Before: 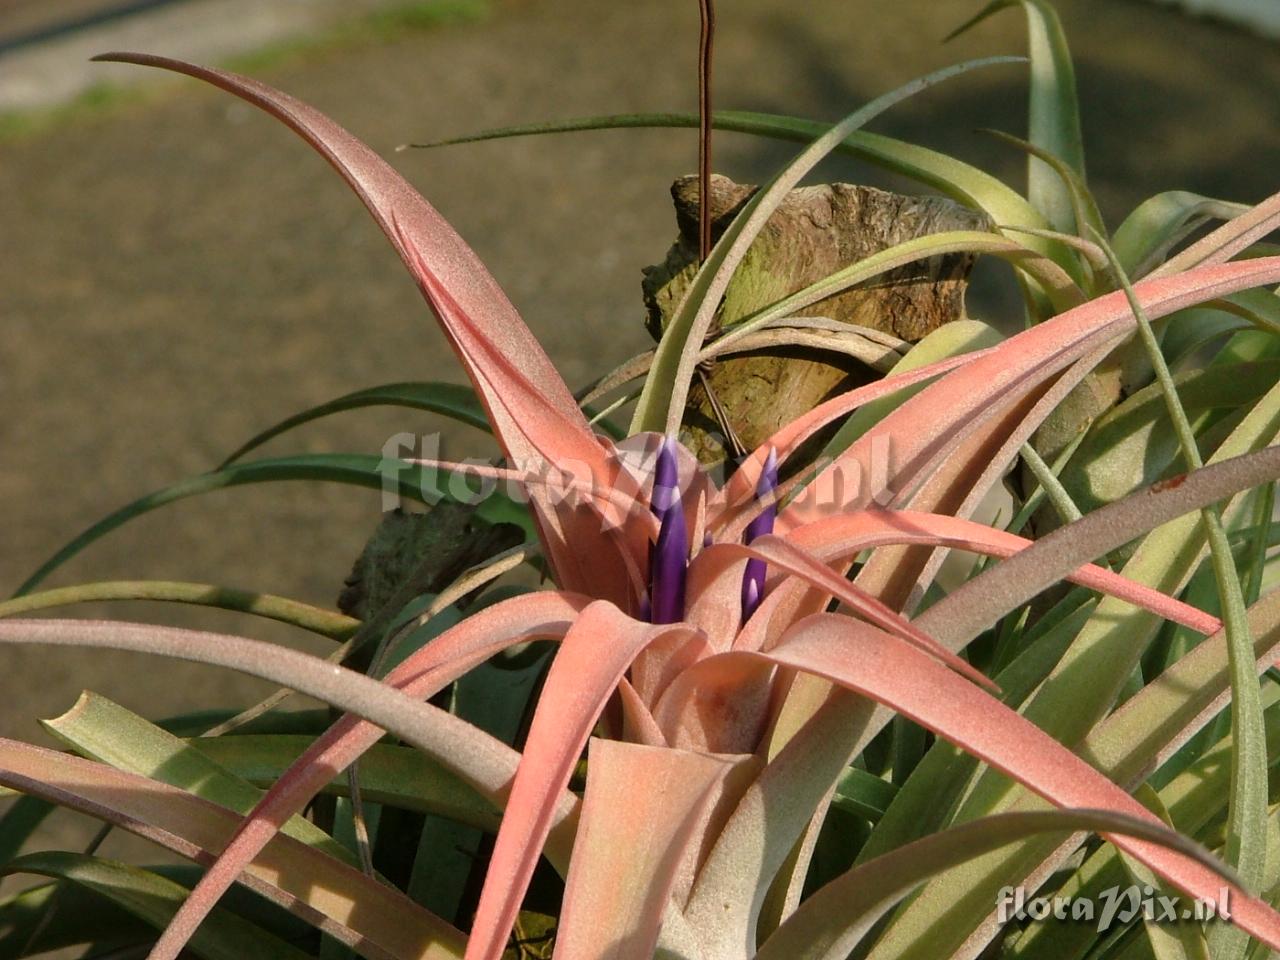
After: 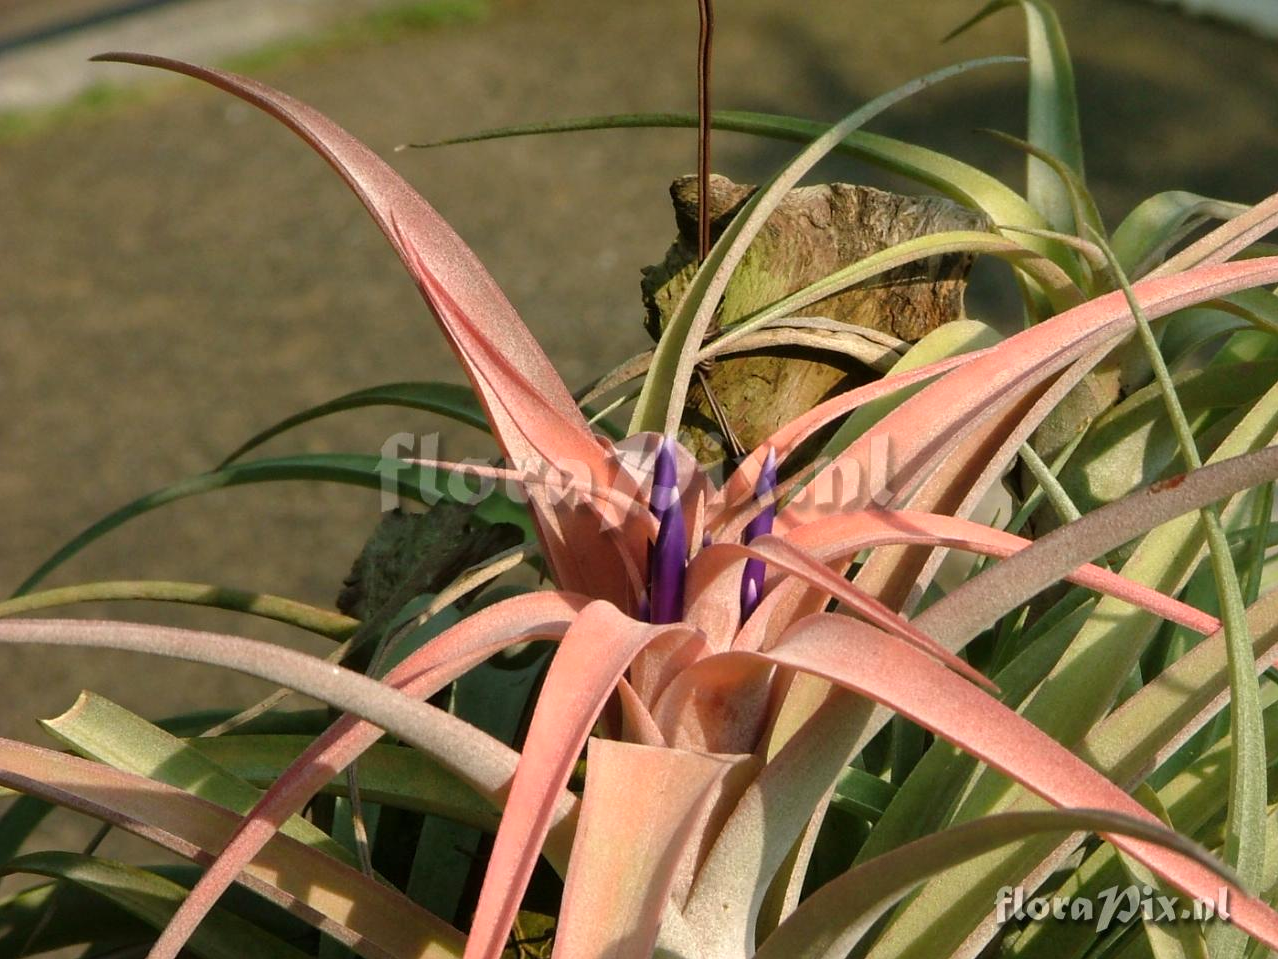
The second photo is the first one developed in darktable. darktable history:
crop and rotate: left 0.126%
levels: levels [0, 0.474, 0.947]
